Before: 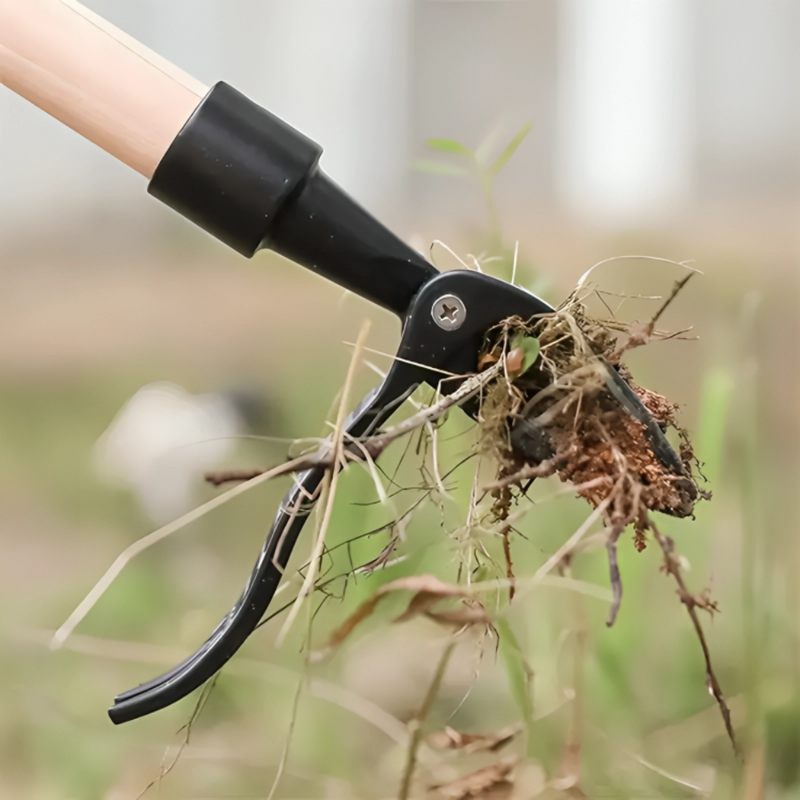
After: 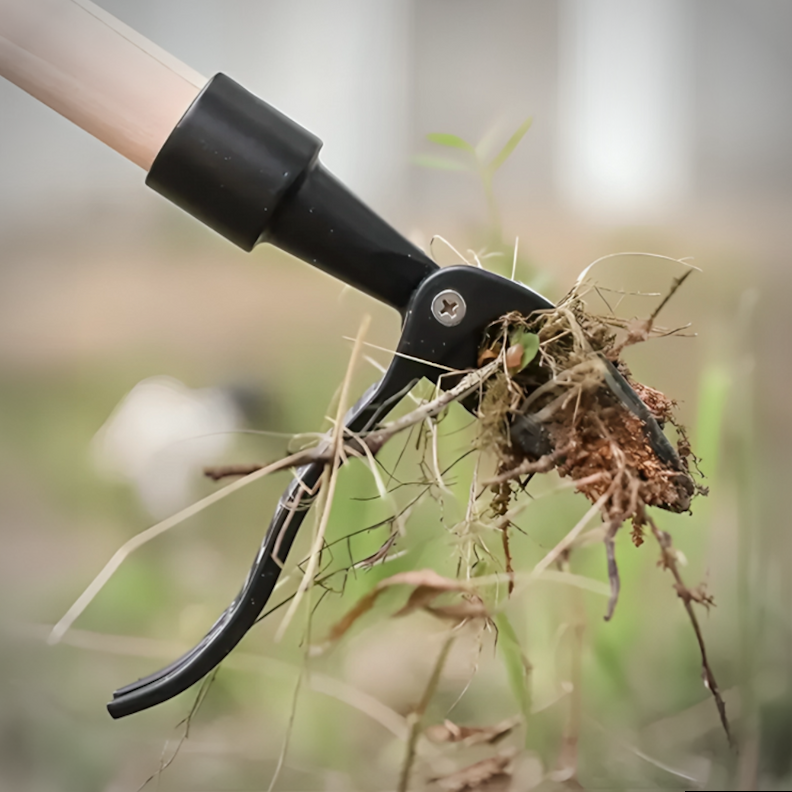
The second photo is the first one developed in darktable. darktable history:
rotate and perspective: rotation 0.174°, lens shift (vertical) 0.013, lens shift (horizontal) 0.019, shear 0.001, automatic cropping original format, crop left 0.007, crop right 0.991, crop top 0.016, crop bottom 0.997
vignetting: automatic ratio true
